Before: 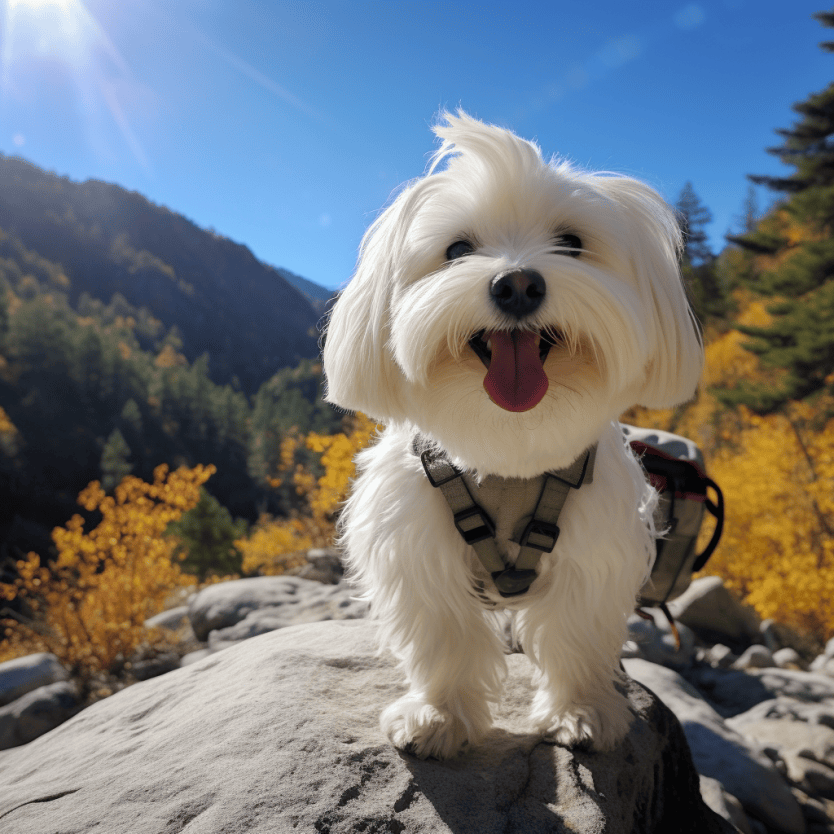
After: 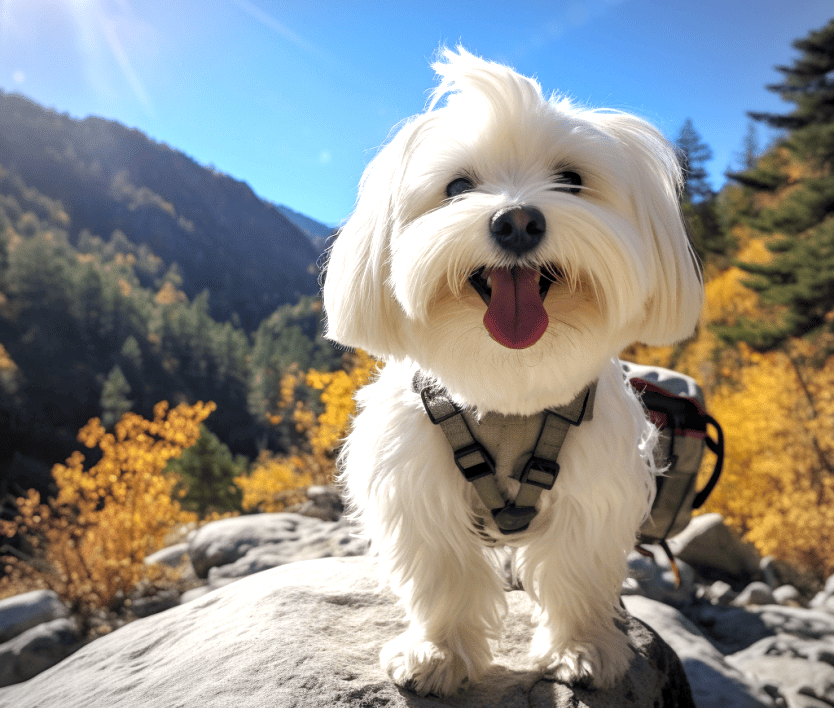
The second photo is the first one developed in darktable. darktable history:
exposure: exposure 0.645 EV, compensate highlight preservation false
local contrast: on, module defaults
vignetting: fall-off radius 61.1%, brightness -0.284
crop: top 7.592%, bottom 7.451%
